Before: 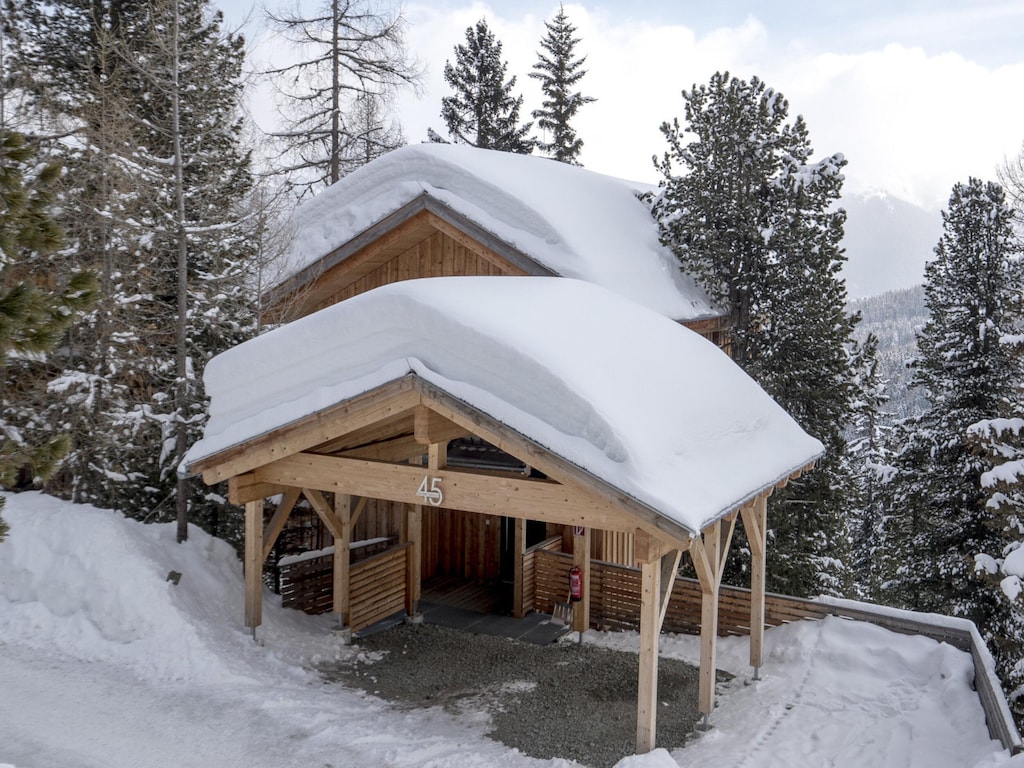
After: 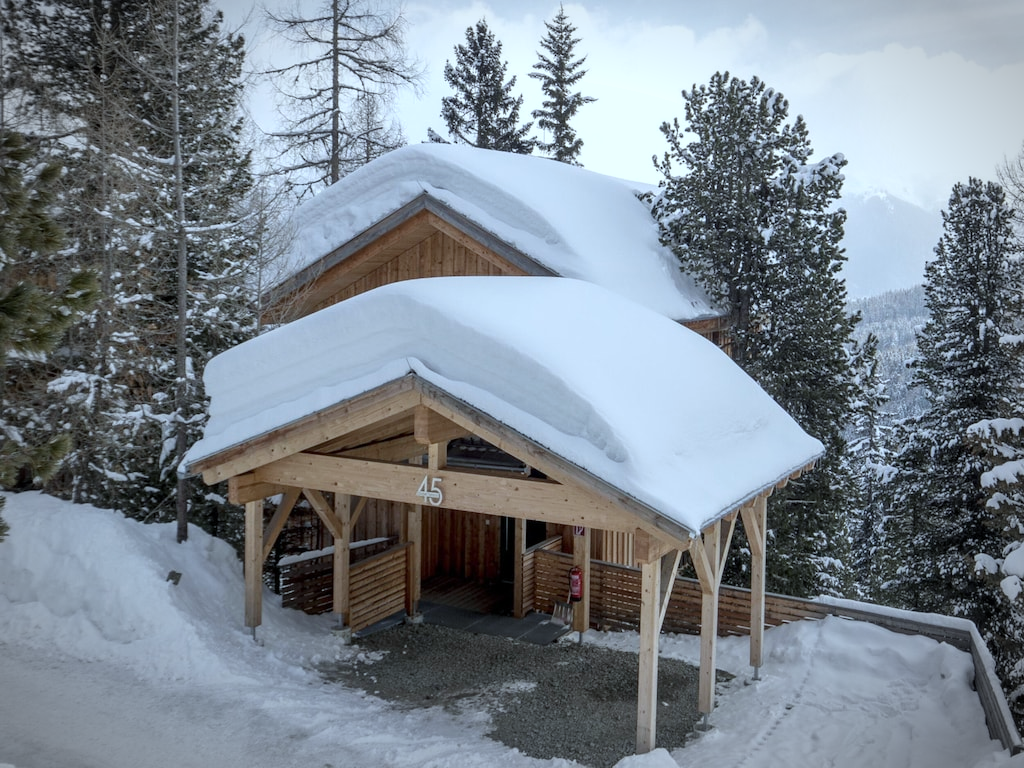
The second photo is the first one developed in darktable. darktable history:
vignetting: automatic ratio true, unbound false
color calibration: illuminant Planckian (black body), x 0.368, y 0.36, temperature 4276.36 K
